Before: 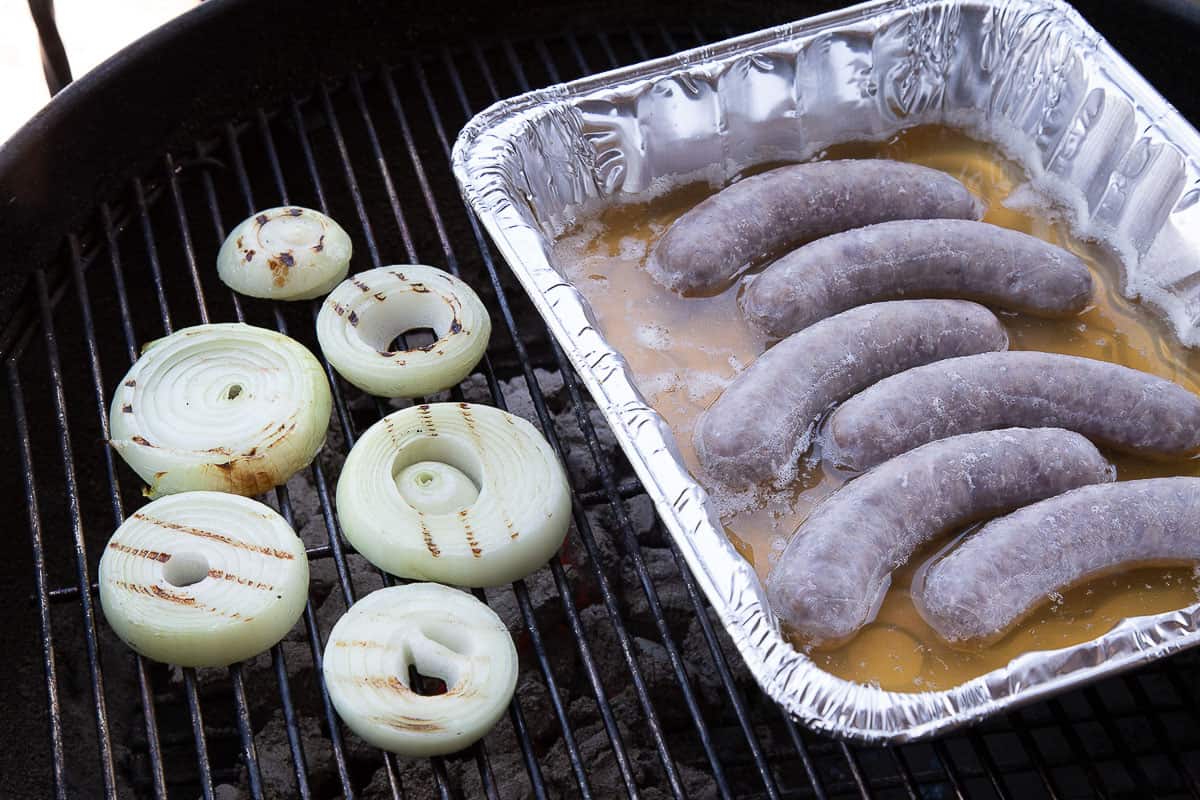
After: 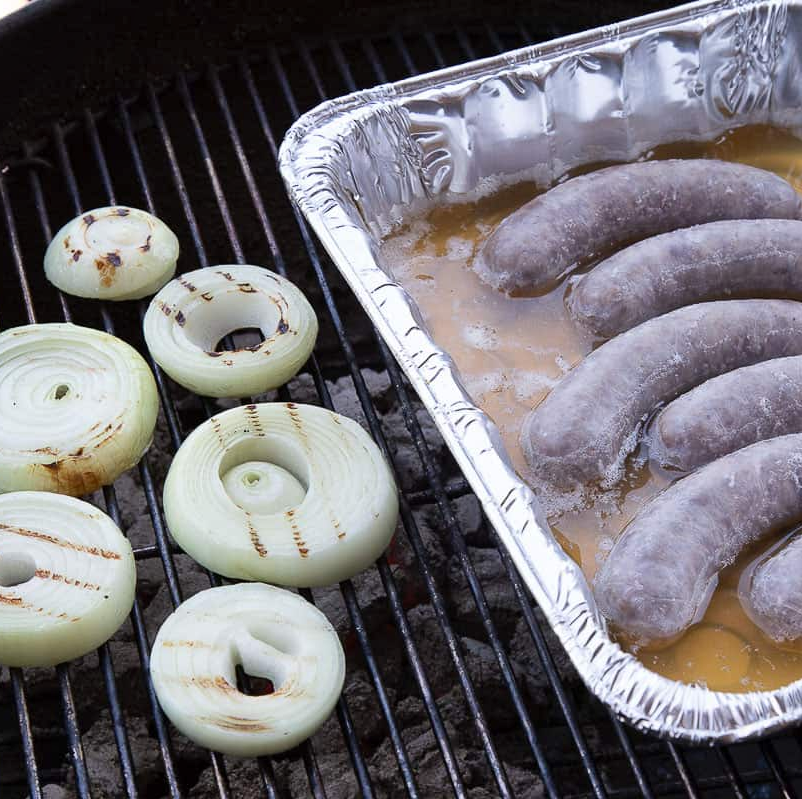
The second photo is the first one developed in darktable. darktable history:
crop and rotate: left 14.448%, right 18.672%
shadows and highlights: shadows 52.49, soften with gaussian
